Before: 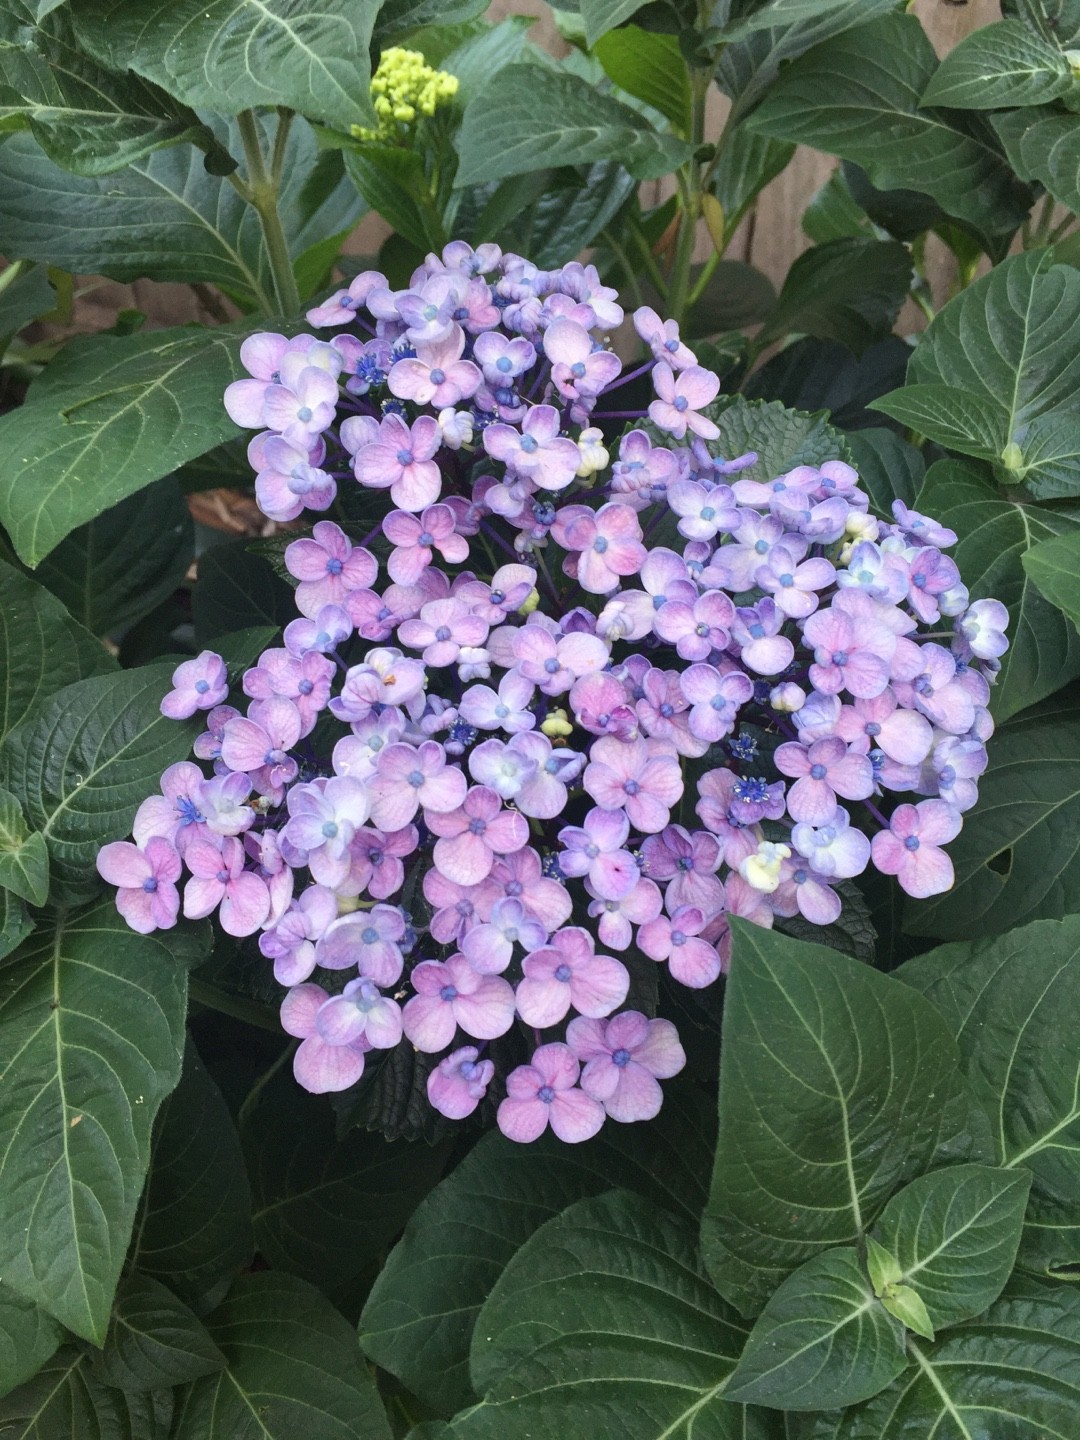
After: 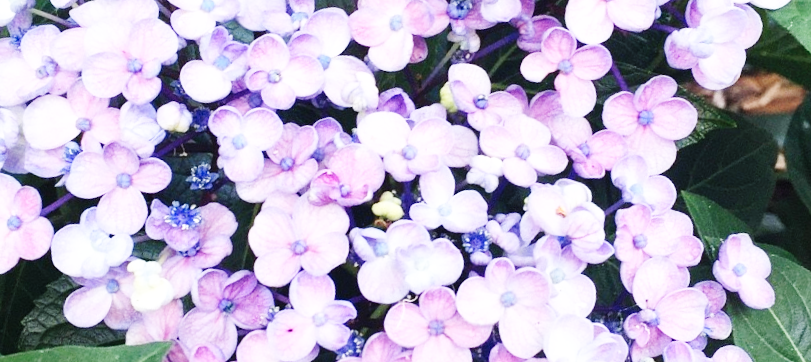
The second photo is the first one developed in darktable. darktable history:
crop and rotate: angle 16.12°, top 30.835%, bottom 35.653%
base curve: curves: ch0 [(0, 0.003) (0.001, 0.002) (0.006, 0.004) (0.02, 0.022) (0.048, 0.086) (0.094, 0.234) (0.162, 0.431) (0.258, 0.629) (0.385, 0.8) (0.548, 0.918) (0.751, 0.988) (1, 1)], preserve colors none
